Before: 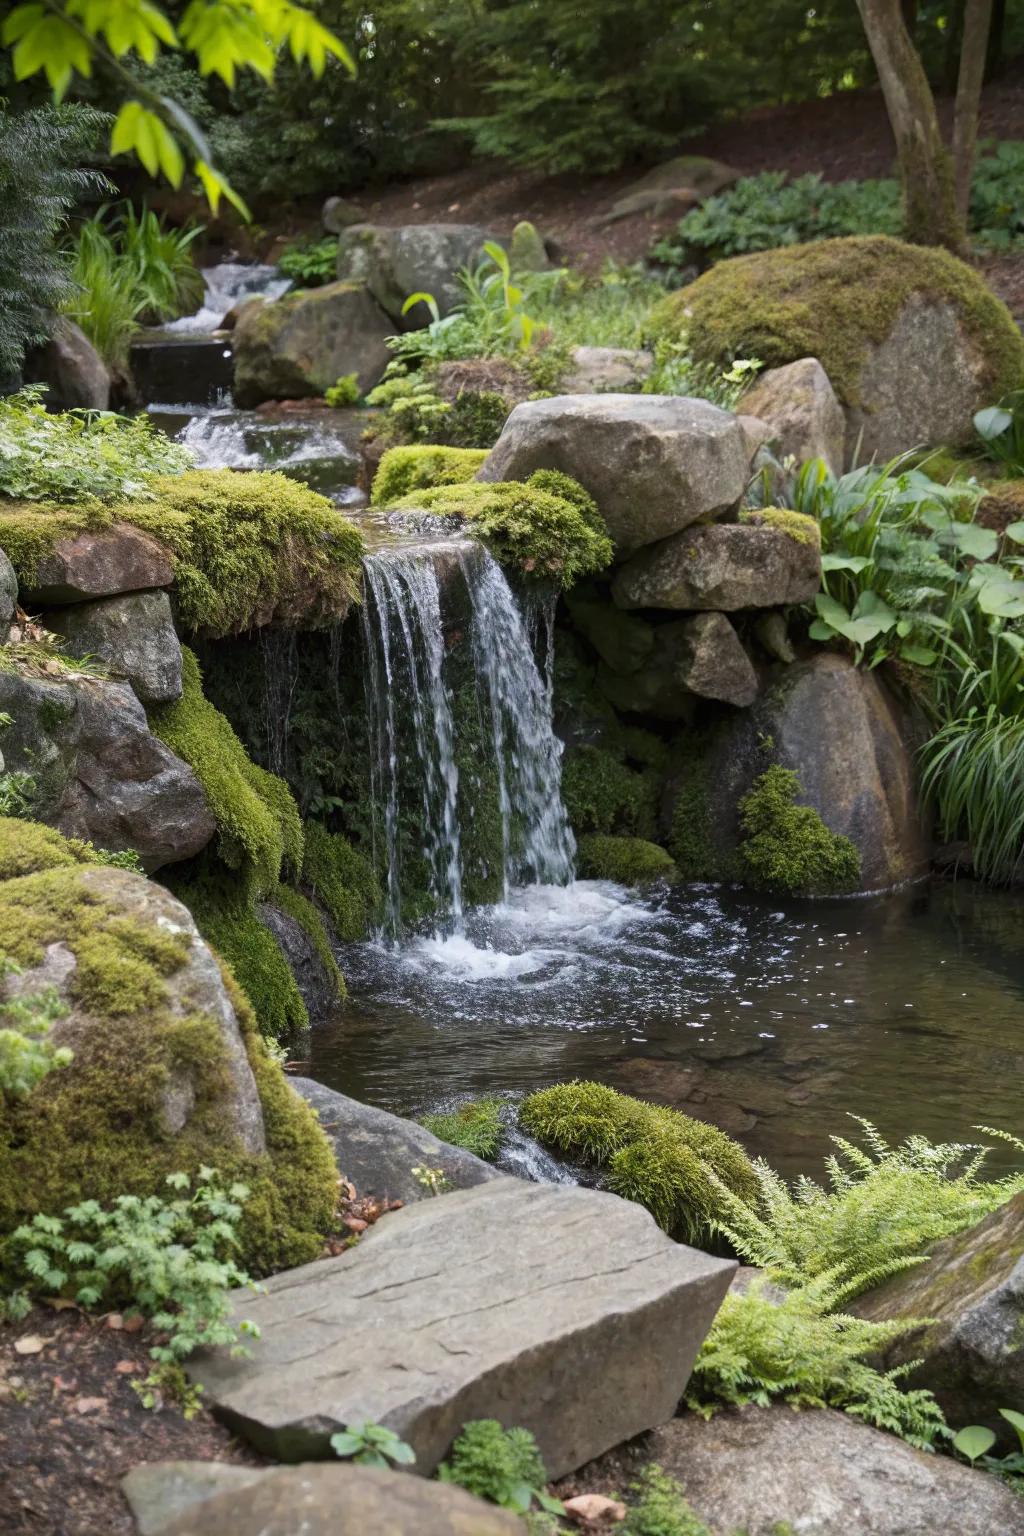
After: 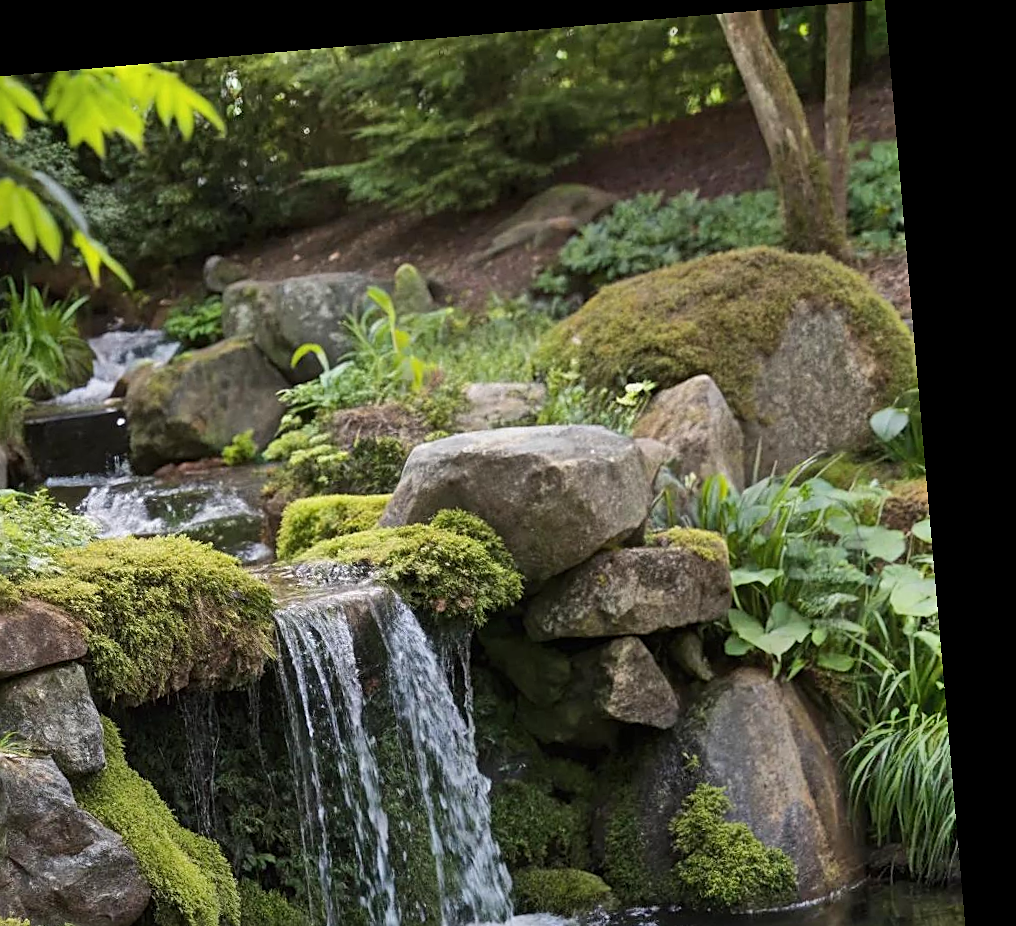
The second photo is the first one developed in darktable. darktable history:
rotate and perspective: rotation -4.98°, automatic cropping off
crop and rotate: left 11.812%, bottom 42.776%
sharpen: on, module defaults
shadows and highlights: soften with gaussian
